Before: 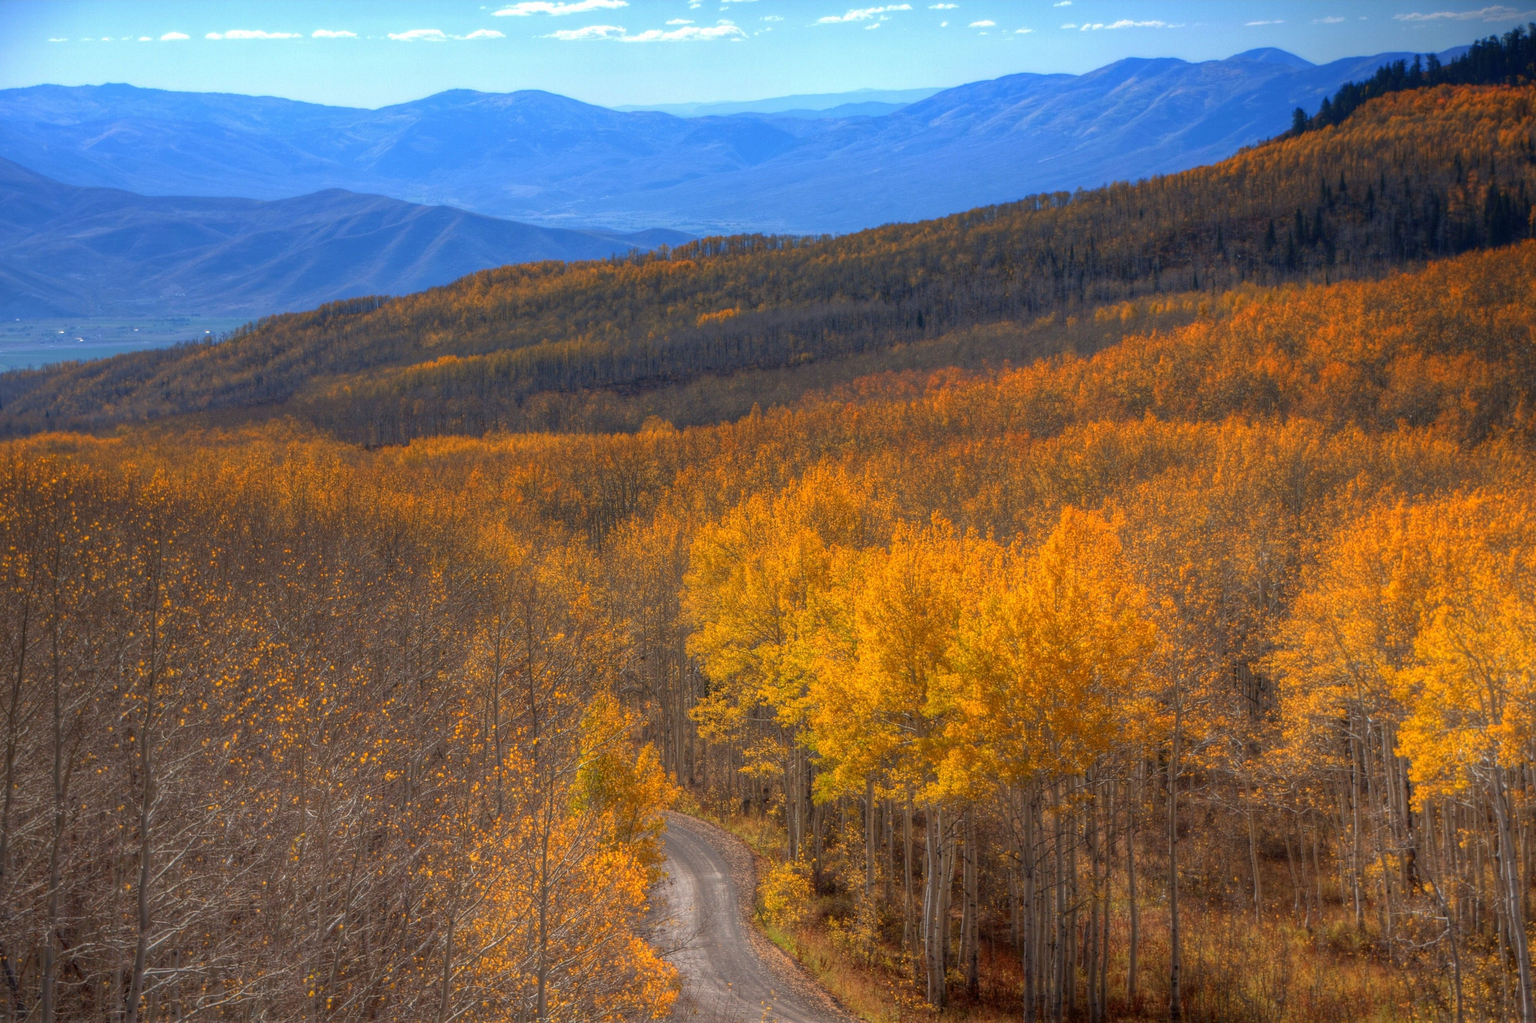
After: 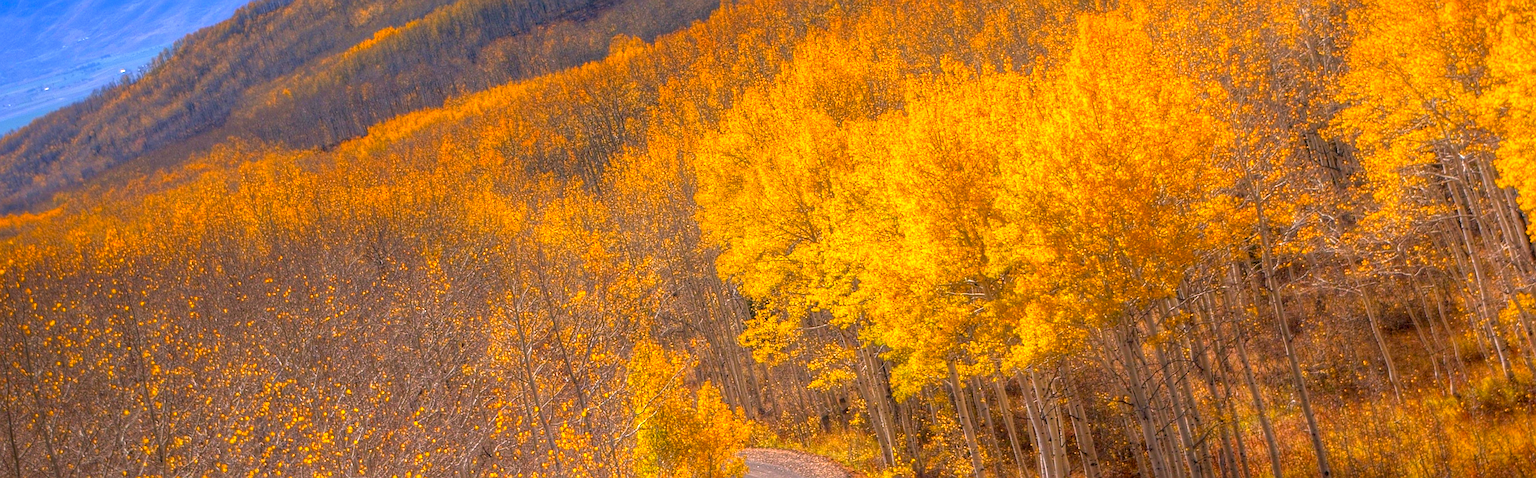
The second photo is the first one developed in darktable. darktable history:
rotate and perspective: rotation -14.8°, crop left 0.1, crop right 0.903, crop top 0.25, crop bottom 0.748
vignetting: brightness -0.233, saturation 0.141
color balance: lift [0.998, 0.998, 1.001, 1.002], gamma [0.995, 1.025, 0.992, 0.975], gain [0.995, 1.02, 0.997, 0.98]
crop and rotate: top 36.435%
color balance rgb: shadows lift › chroma 2%, shadows lift › hue 217.2°, power › chroma 0.25%, power › hue 60°, highlights gain › chroma 1.5%, highlights gain › hue 309.6°, global offset › luminance -0.5%, perceptual saturation grading › global saturation 15%, global vibrance 20%
exposure: black level correction 0.001, exposure 0.955 EV, compensate exposure bias true, compensate highlight preservation false
sharpen: on, module defaults
